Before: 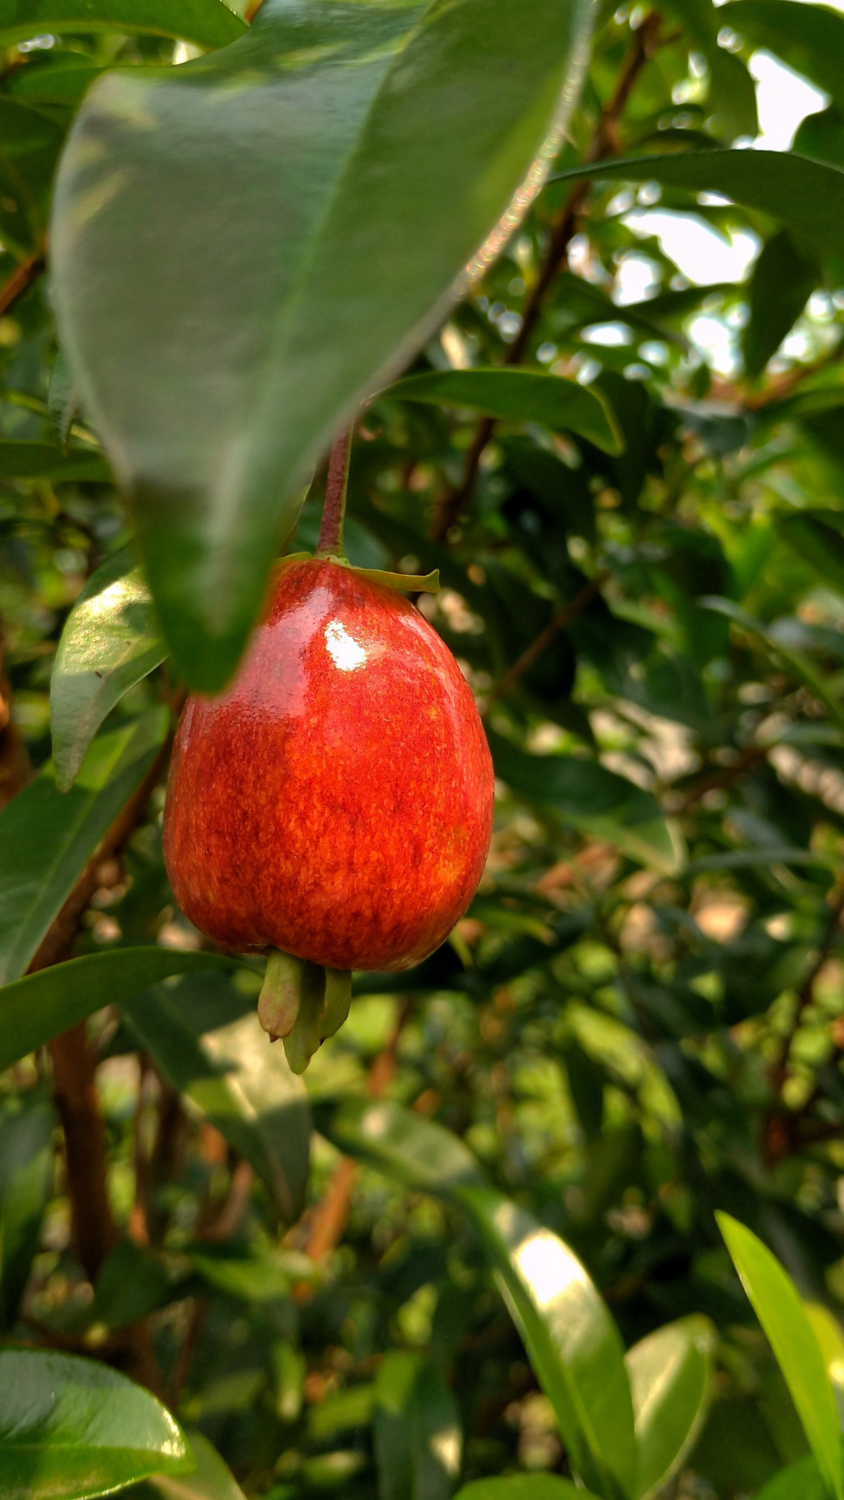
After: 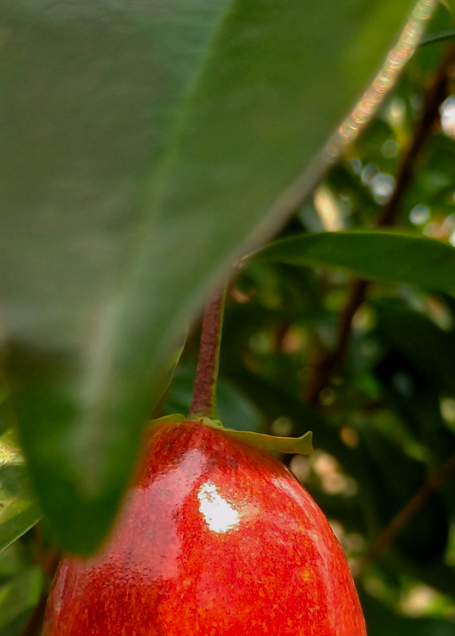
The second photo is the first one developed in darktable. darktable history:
color correction: highlights b* 0.018, saturation 1.09
crop: left 15.069%, top 9.262%, right 30.913%, bottom 48.332%
exposure: exposure -0.315 EV, compensate highlight preservation false
